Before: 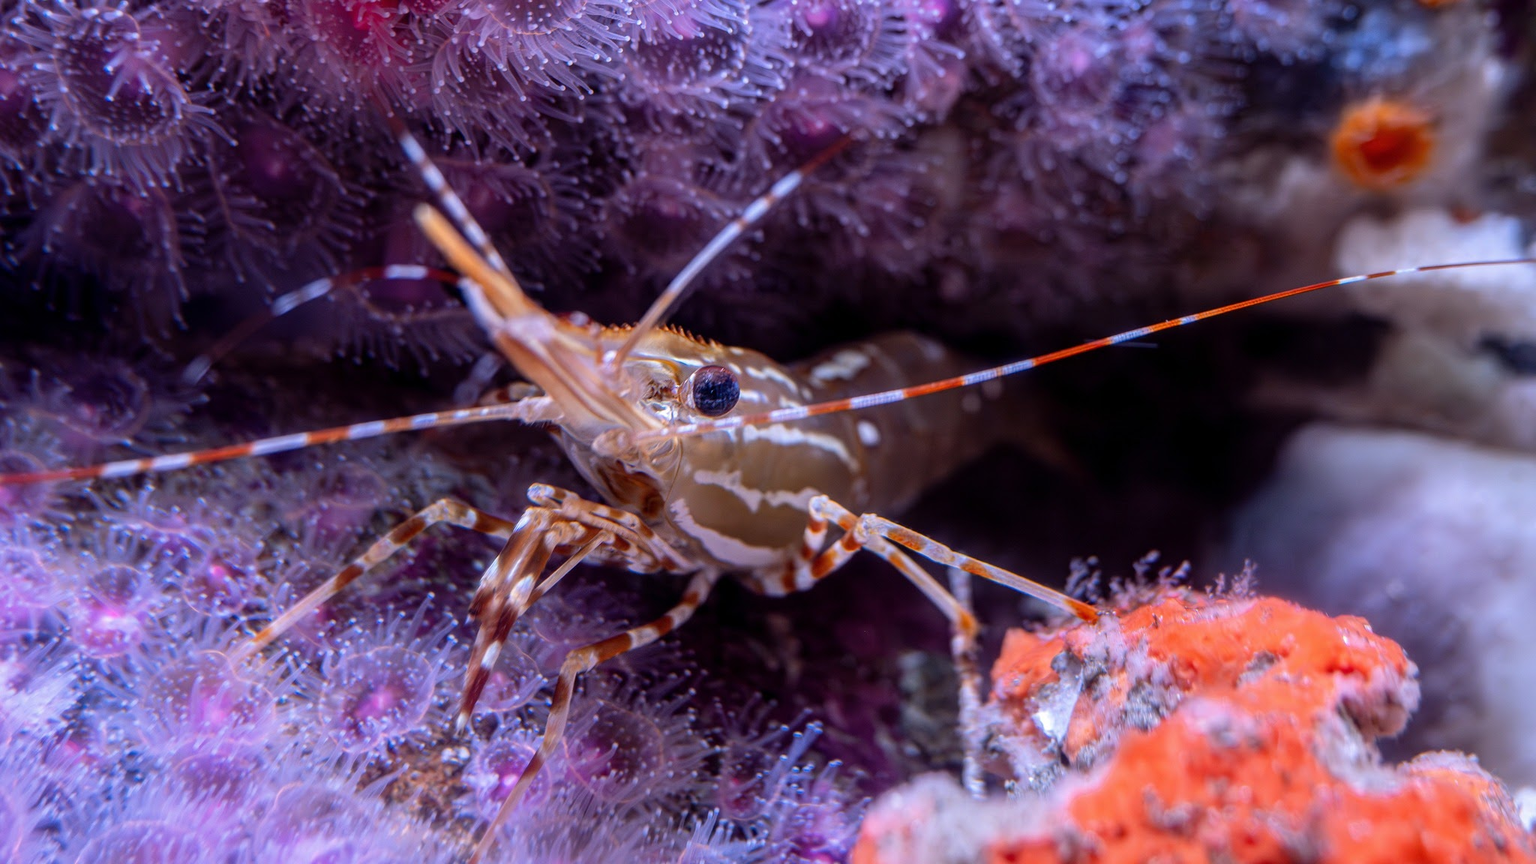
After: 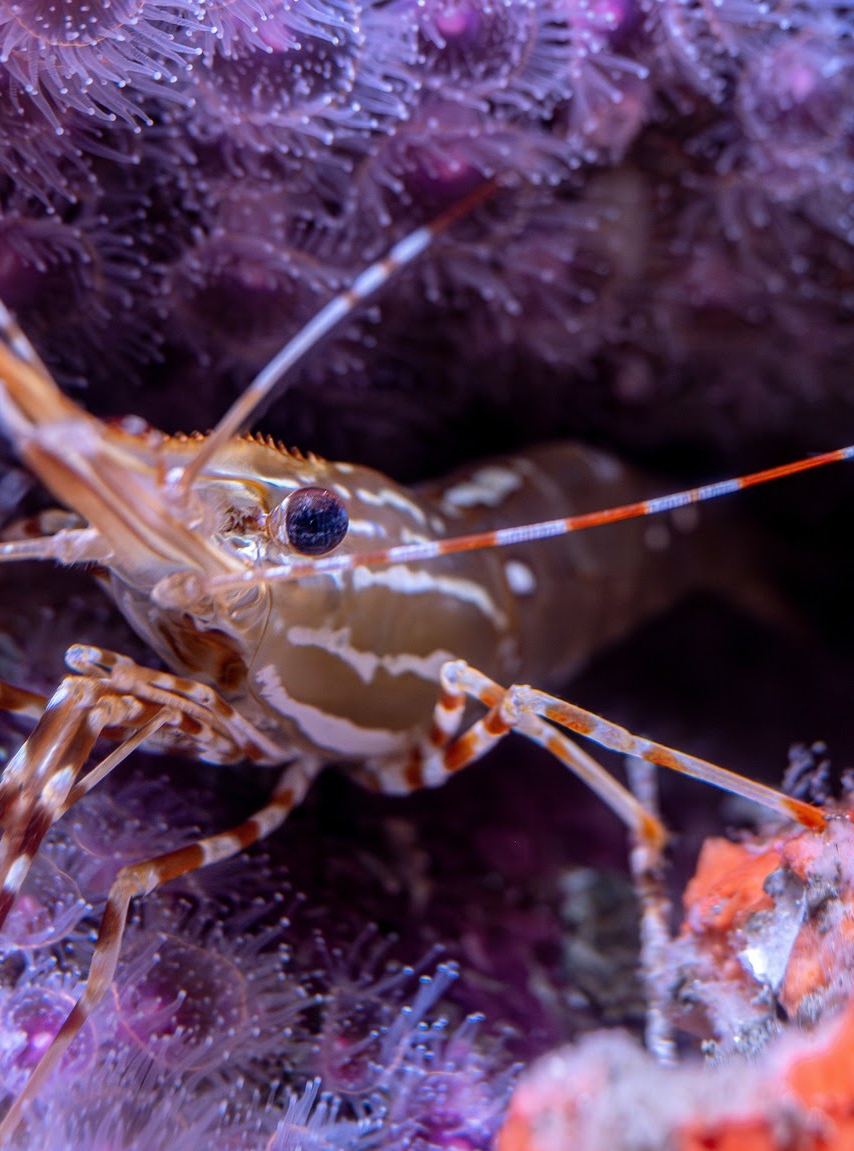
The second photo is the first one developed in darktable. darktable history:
crop: left 31.174%, right 27.118%
